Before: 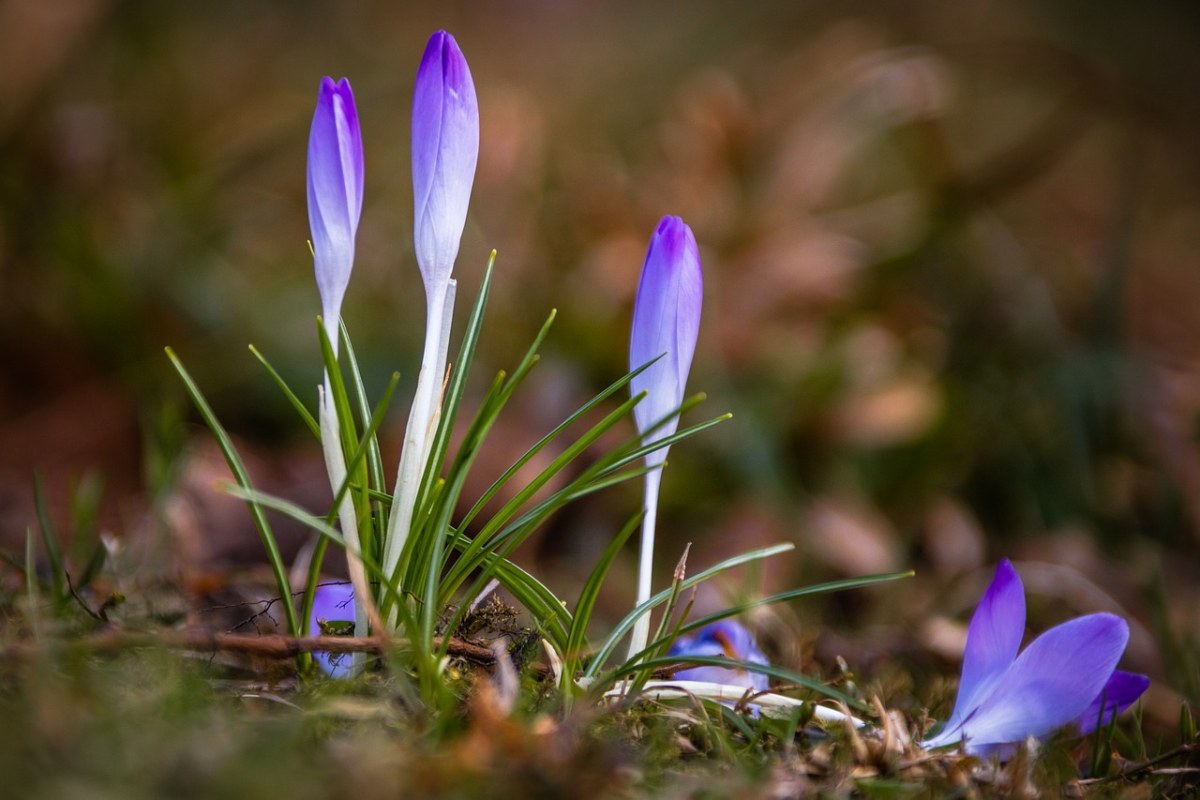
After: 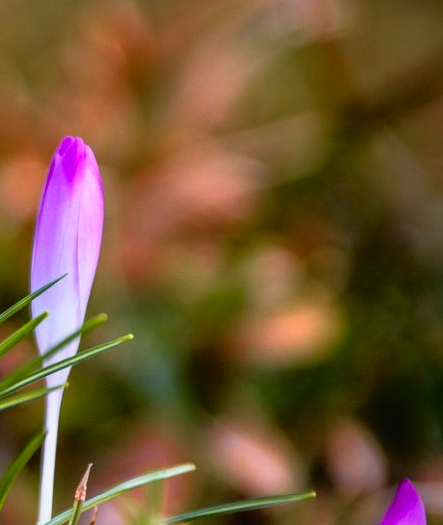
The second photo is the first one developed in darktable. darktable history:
tone curve: curves: ch0 [(0, 0.005) (0.103, 0.097) (0.18, 0.22) (0.4, 0.485) (0.5, 0.612) (0.668, 0.787) (0.823, 0.894) (1, 0.971)]; ch1 [(0, 0) (0.172, 0.123) (0.324, 0.253) (0.396, 0.388) (0.478, 0.461) (0.499, 0.498) (0.522, 0.528) (0.609, 0.686) (0.704, 0.818) (1, 1)]; ch2 [(0, 0) (0.411, 0.424) (0.496, 0.501) (0.515, 0.514) (0.555, 0.585) (0.641, 0.69) (1, 1)], color space Lab, independent channels, preserve colors none
crop and rotate: left 49.936%, top 10.094%, right 13.136%, bottom 24.256%
